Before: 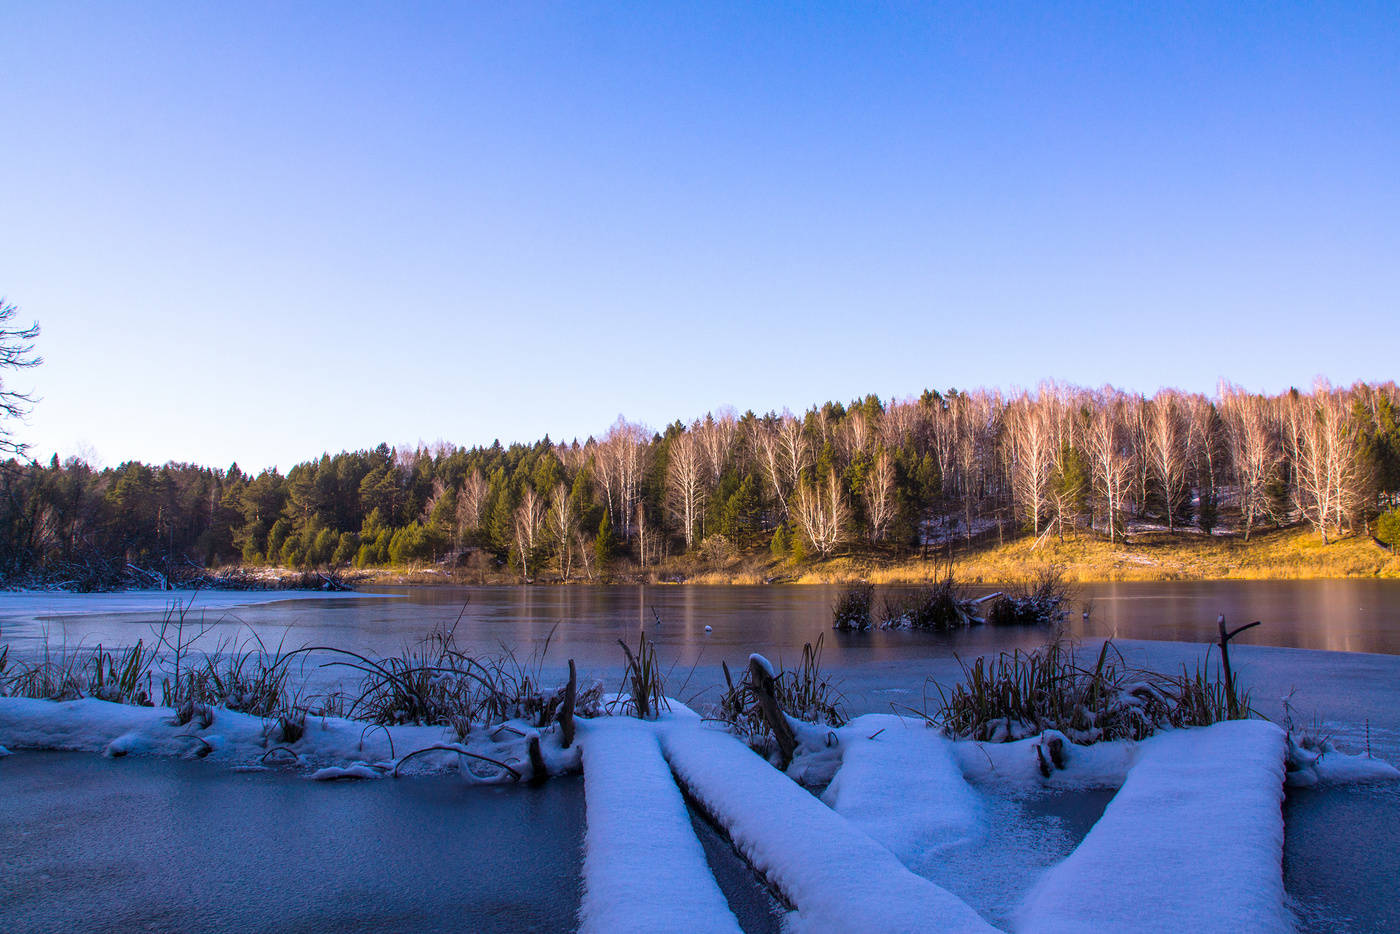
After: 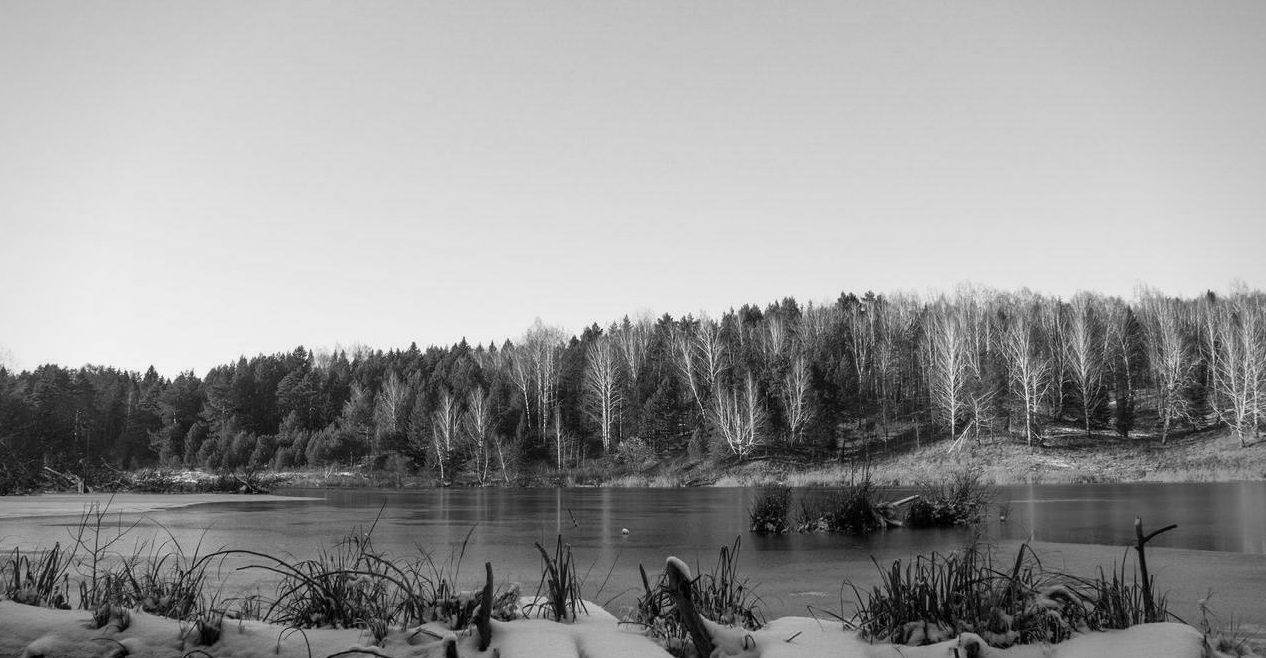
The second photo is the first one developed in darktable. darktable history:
vignetting: fall-off start 85.15%, fall-off radius 80.27%, width/height ratio 1.221
crop: left 5.975%, top 10.392%, right 3.569%, bottom 19.143%
color calibration: output gray [0.246, 0.254, 0.501, 0], x 0.339, y 0.354, temperature 5163.21 K
